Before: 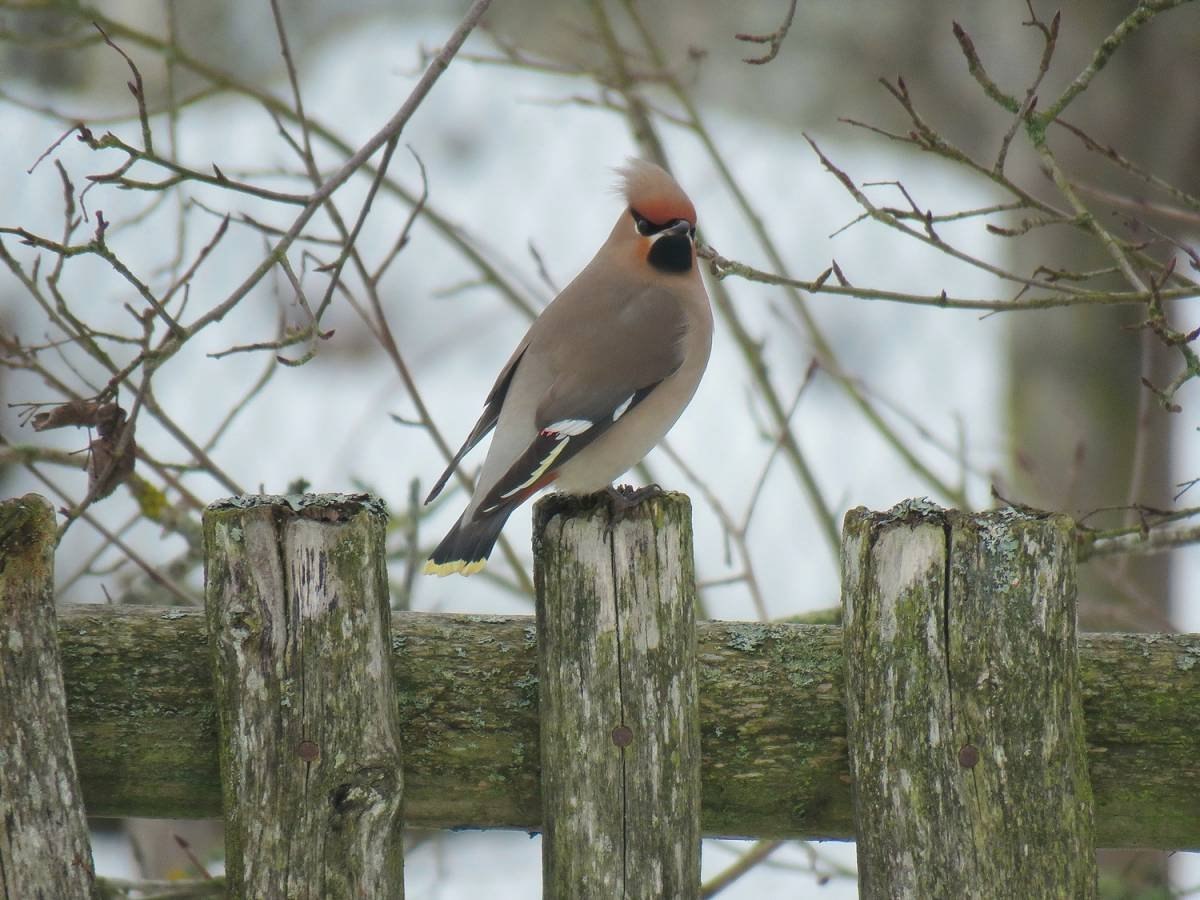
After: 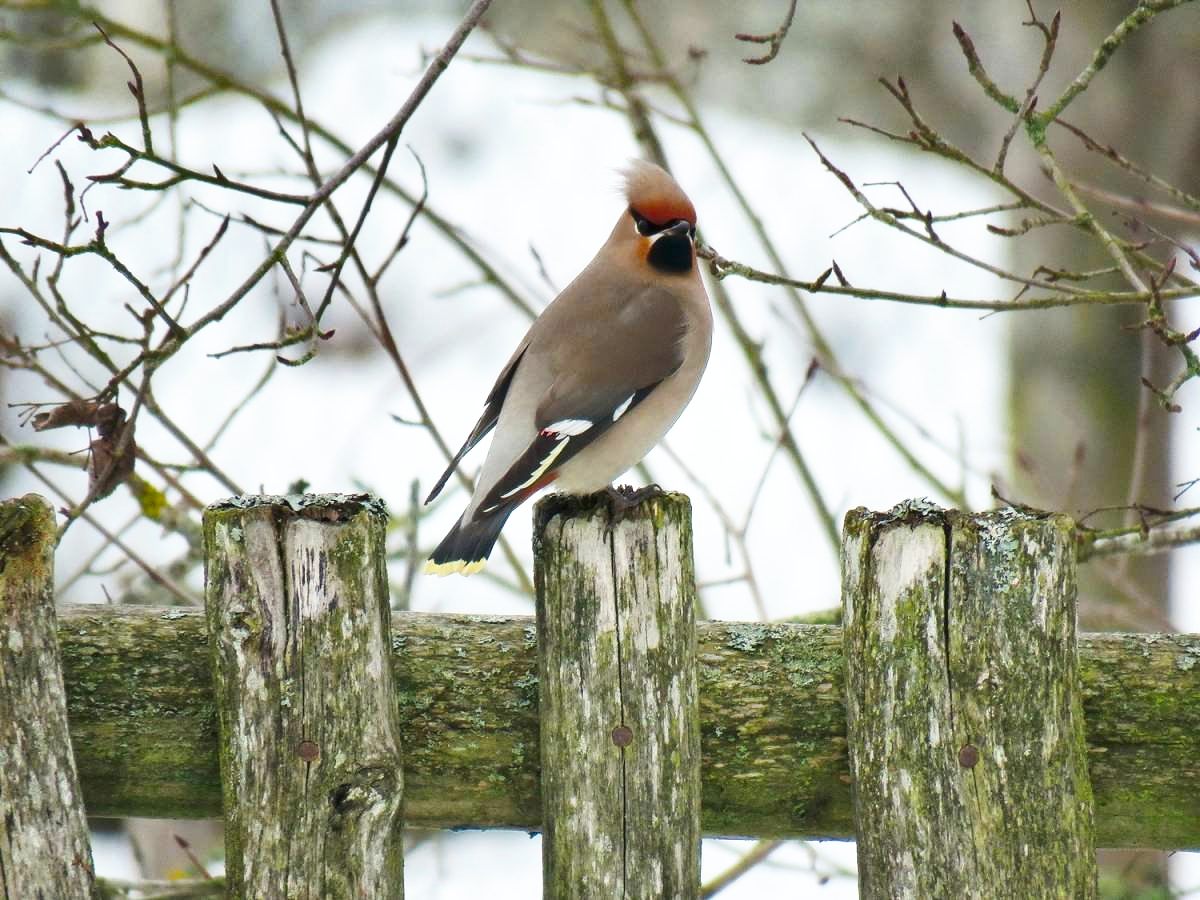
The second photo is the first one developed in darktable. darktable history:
shadows and highlights: soften with gaussian
color balance rgb: linear chroma grading › global chroma 9.772%, perceptual saturation grading › global saturation 0.764%, global vibrance 9.688%, contrast 15.53%, saturation formula JzAzBz (2021)
base curve: curves: ch0 [(0, 0) (0.005, 0.002) (0.15, 0.3) (0.4, 0.7) (0.75, 0.95) (1, 1)], preserve colors none
